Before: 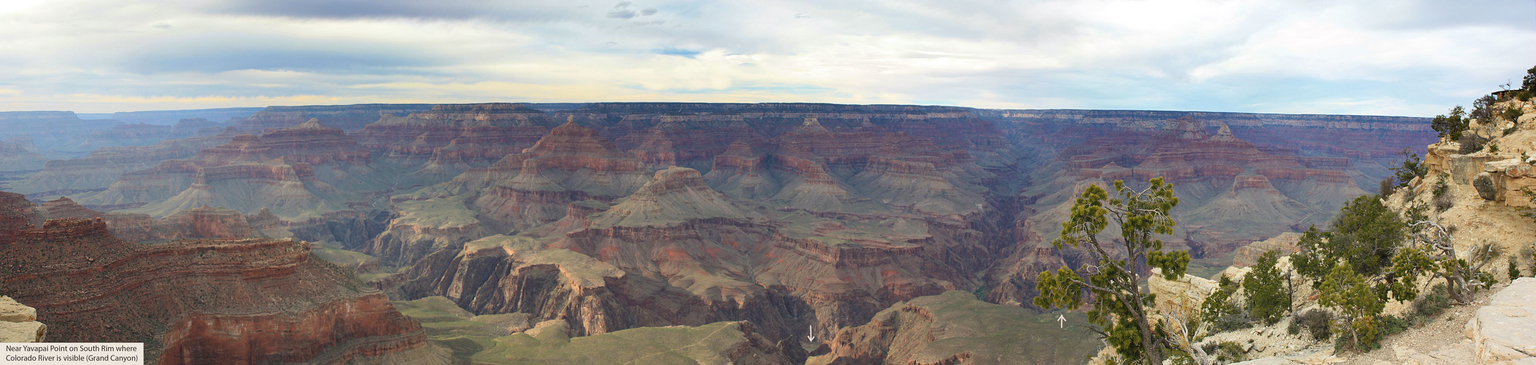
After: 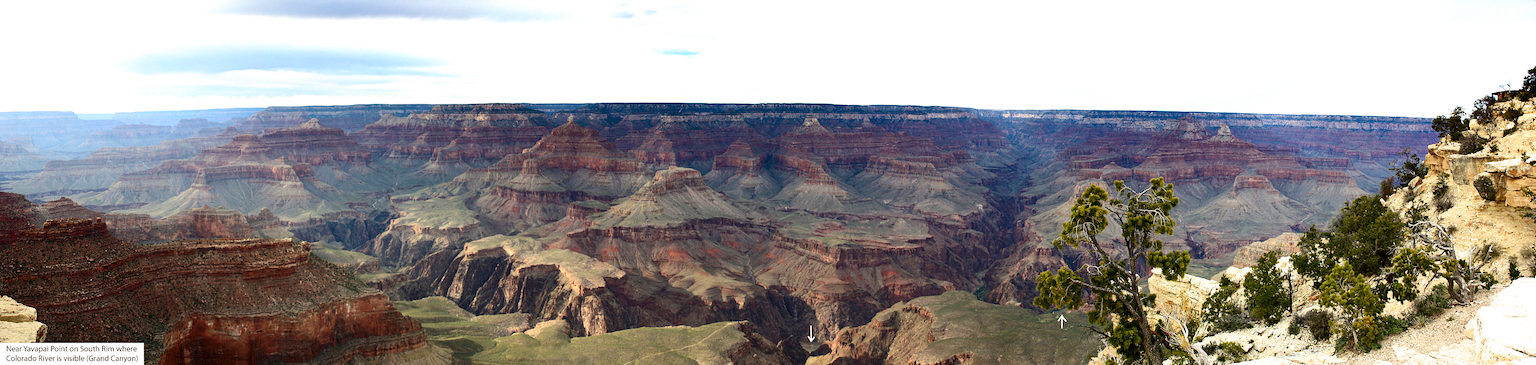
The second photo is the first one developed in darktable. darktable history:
tone equalizer: -8 EV -0.739 EV, -7 EV -0.667 EV, -6 EV -0.565 EV, -5 EV -0.392 EV, -3 EV 0.389 EV, -2 EV 0.6 EV, -1 EV 0.697 EV, +0 EV 0.759 EV
filmic rgb: middle gray luminance 18.32%, black relative exposure -11.47 EV, white relative exposure 2.59 EV, target black luminance 0%, hardness 8.46, latitude 98.27%, contrast 1.079, shadows ↔ highlights balance 0.649%, add noise in highlights 0, preserve chrominance no, color science v3 (2019), use custom middle-gray values true, contrast in highlights soft
contrast brightness saturation: contrast 0.194, brightness -0.225, saturation 0.118
